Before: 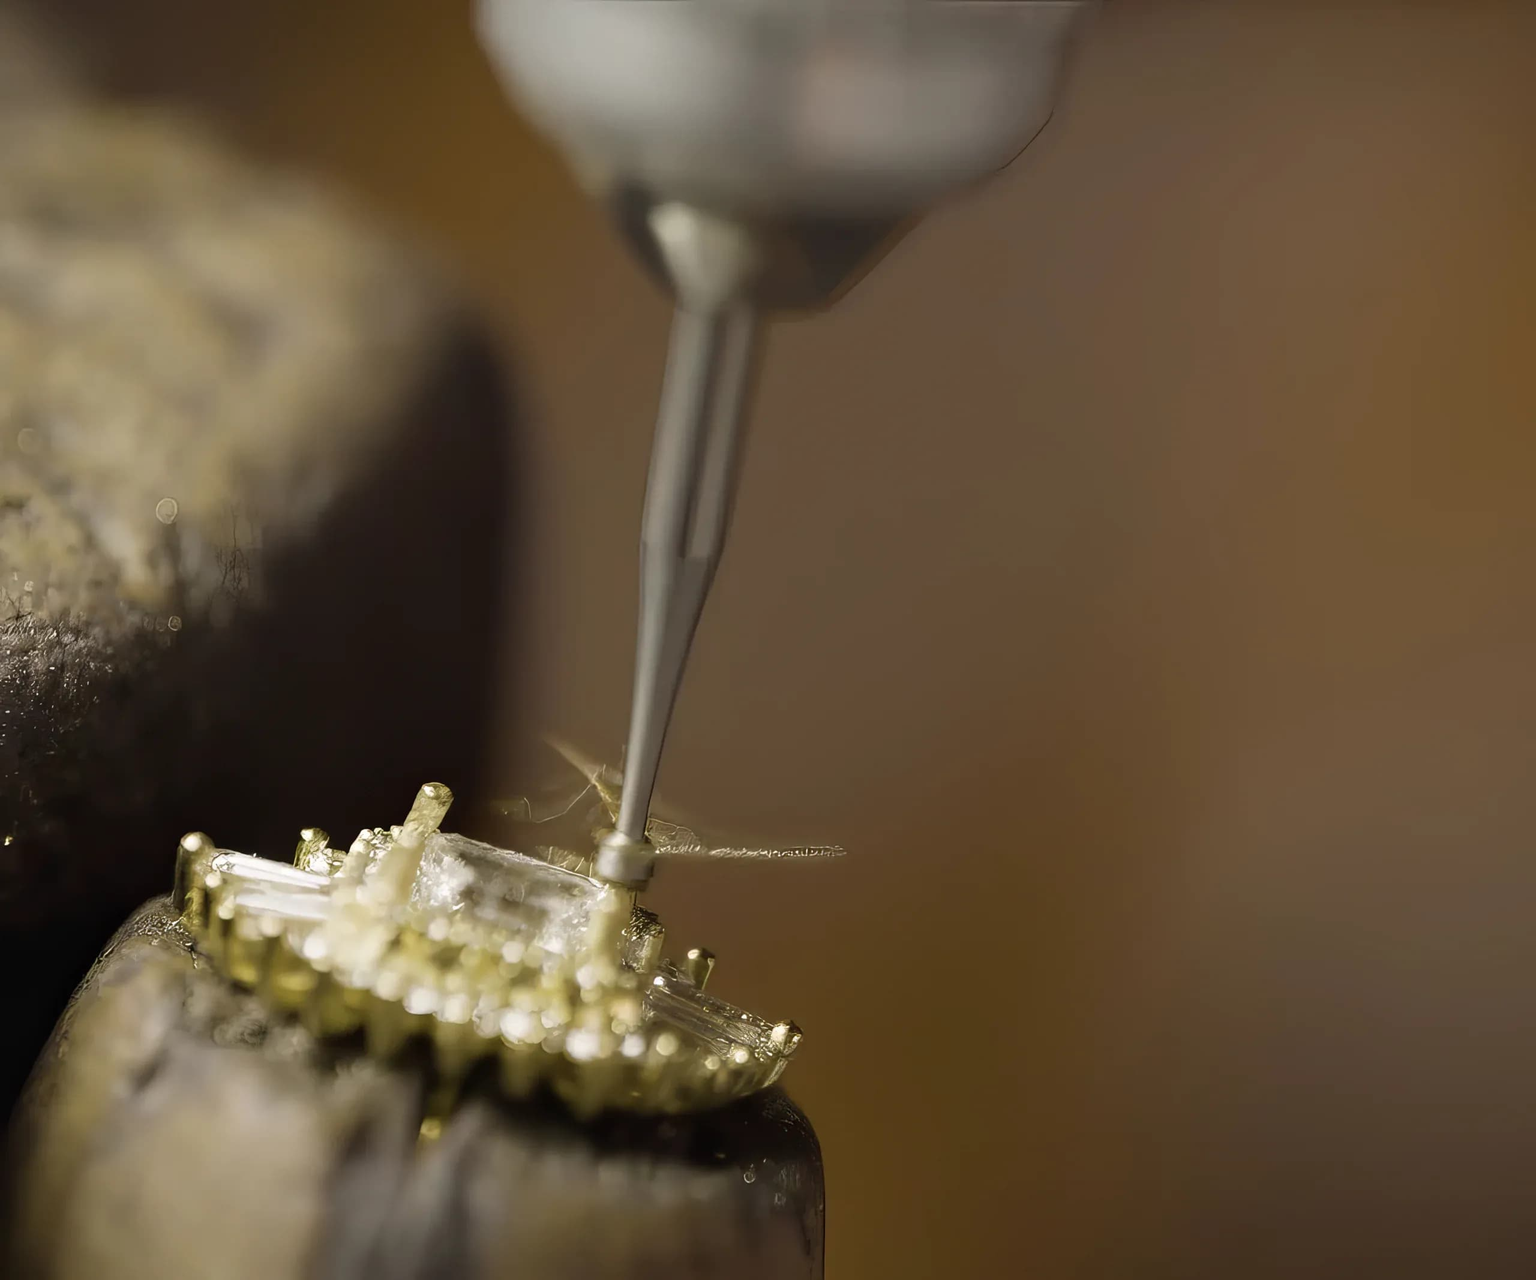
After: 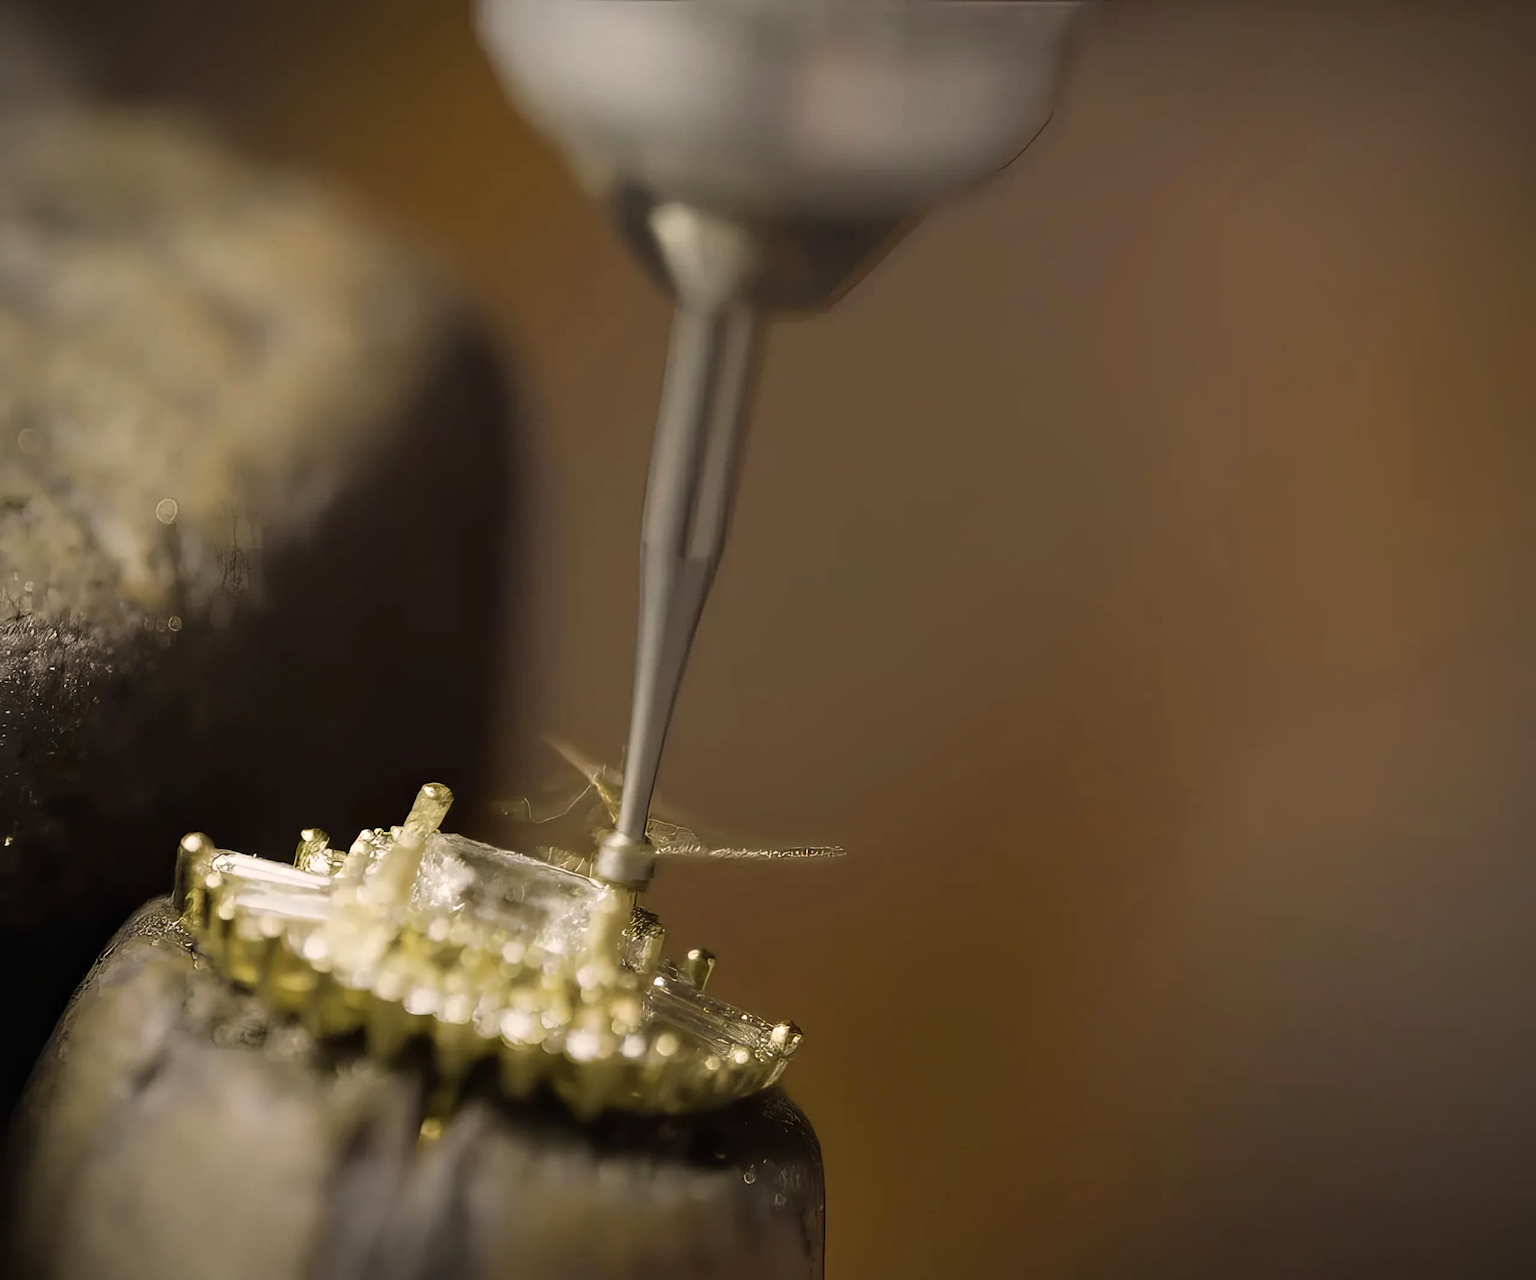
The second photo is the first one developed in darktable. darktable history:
color correction: highlights a* 3.62, highlights b* 5.09
vignetting: brightness -0.402, saturation -0.307
